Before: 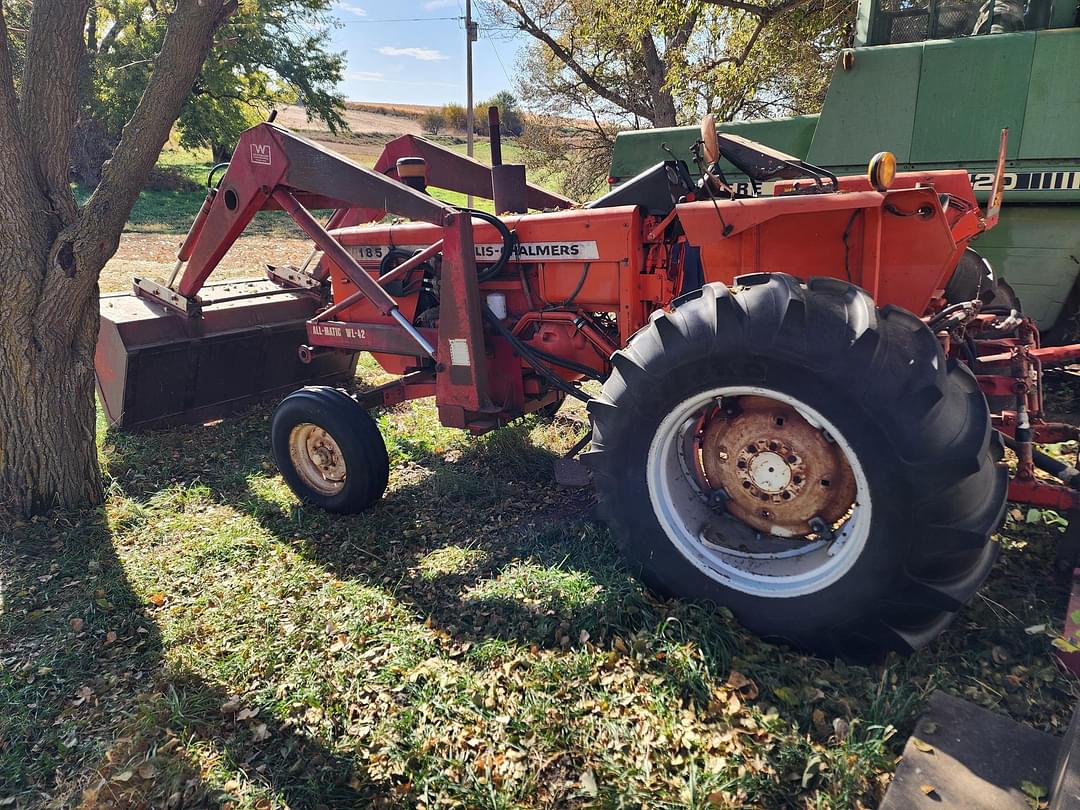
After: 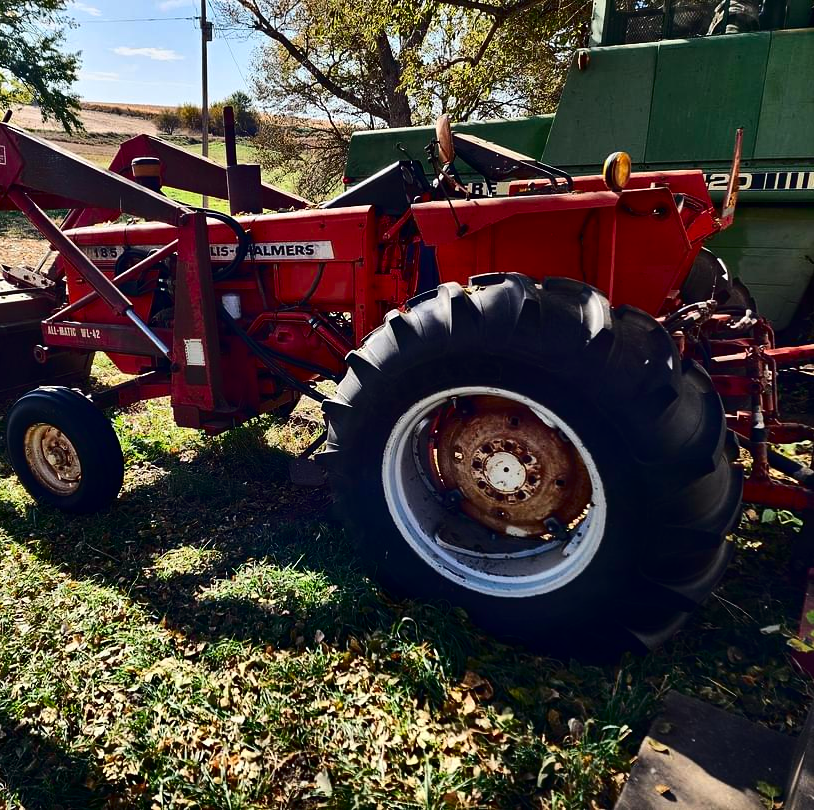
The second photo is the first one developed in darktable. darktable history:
crop and rotate: left 24.558%
contrast brightness saturation: contrast 0.242, brightness -0.227, saturation 0.143
